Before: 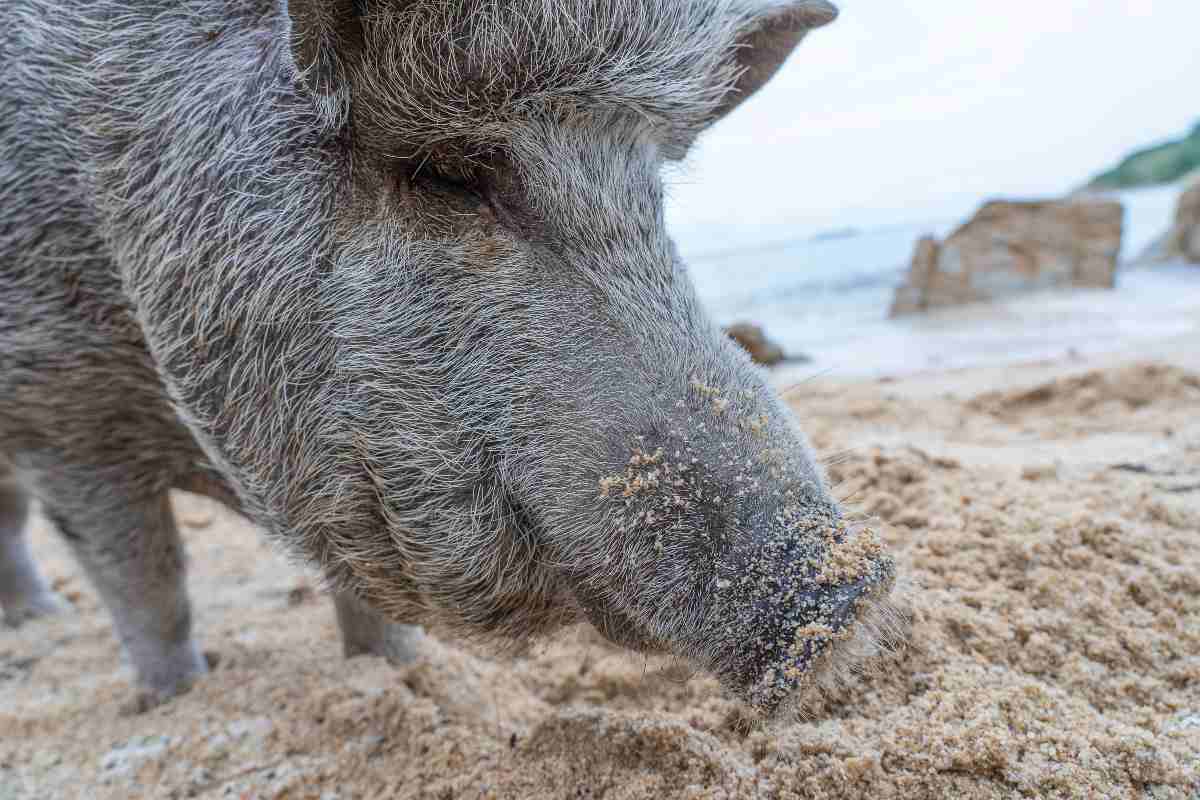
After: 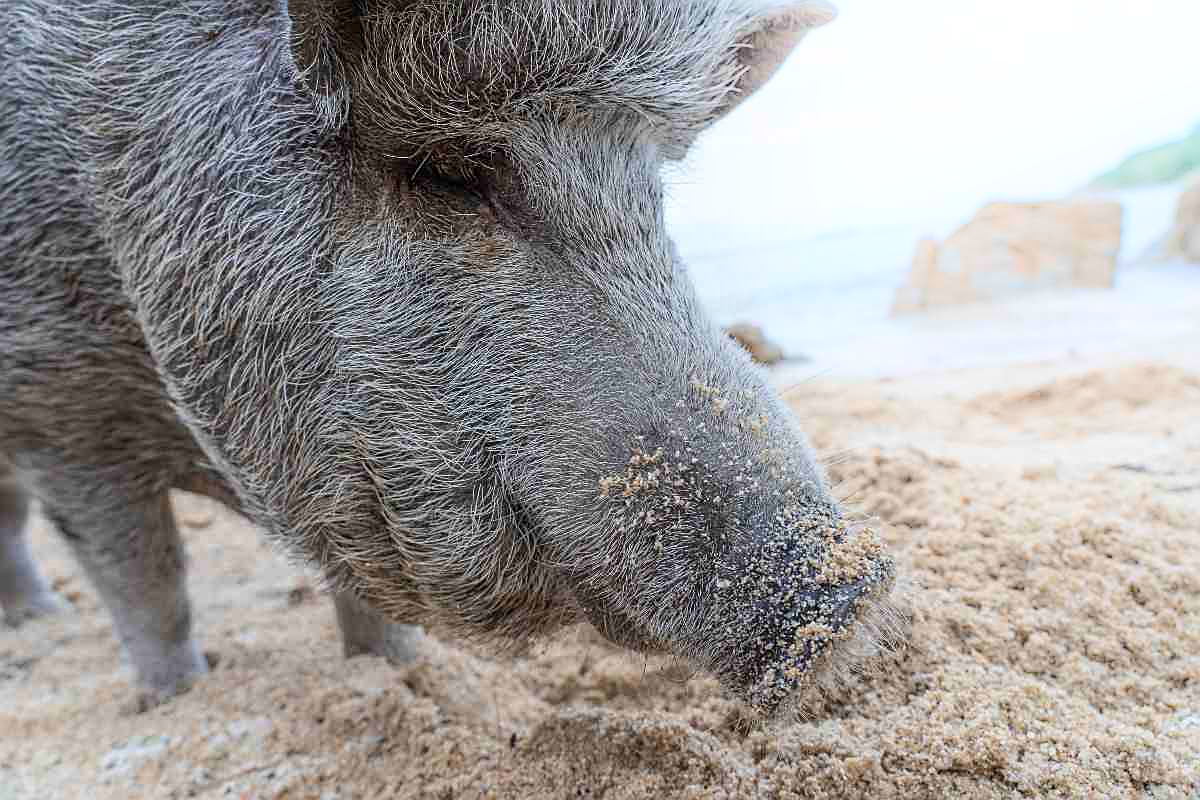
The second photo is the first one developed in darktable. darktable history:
shadows and highlights: shadows -55.39, highlights 84.9, soften with gaussian
sharpen: on, module defaults
